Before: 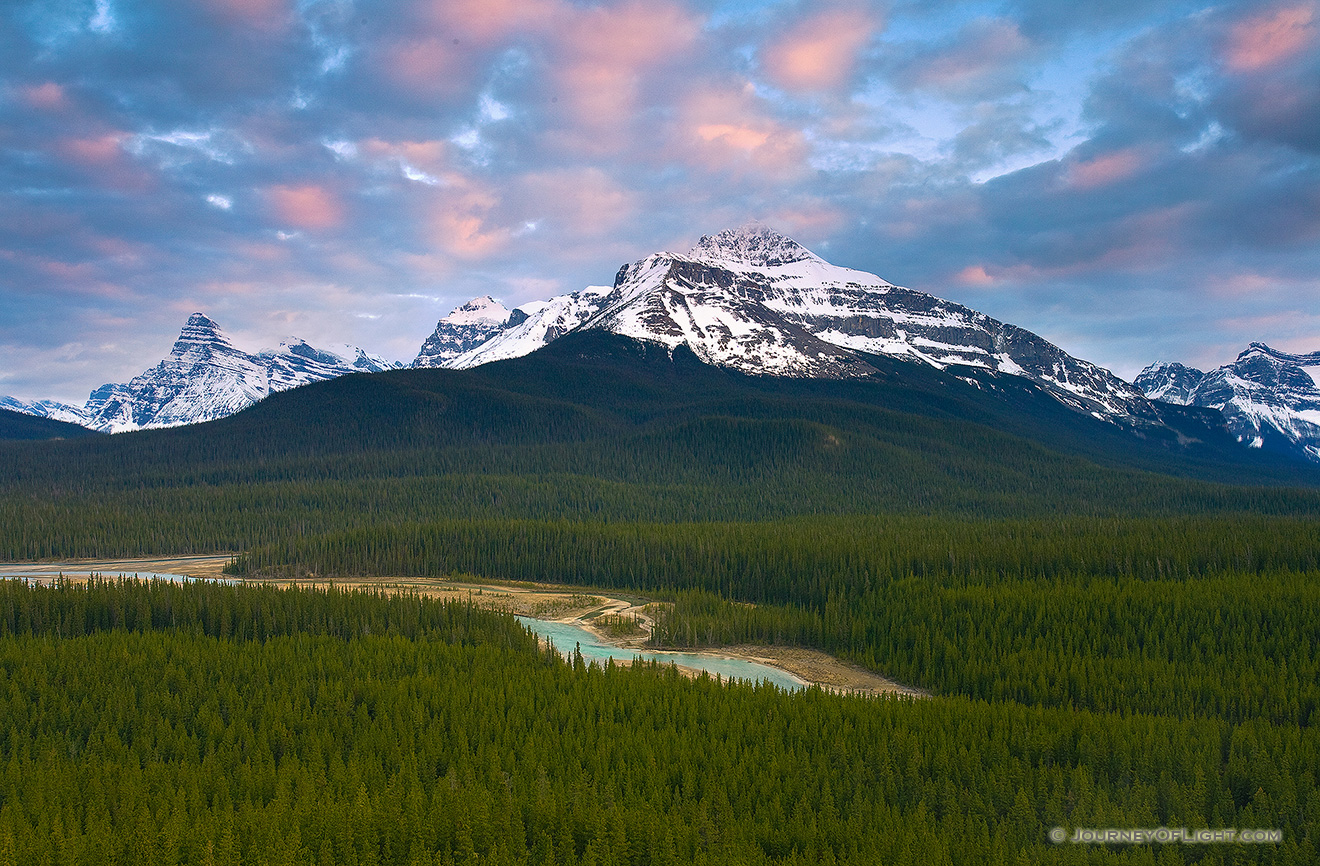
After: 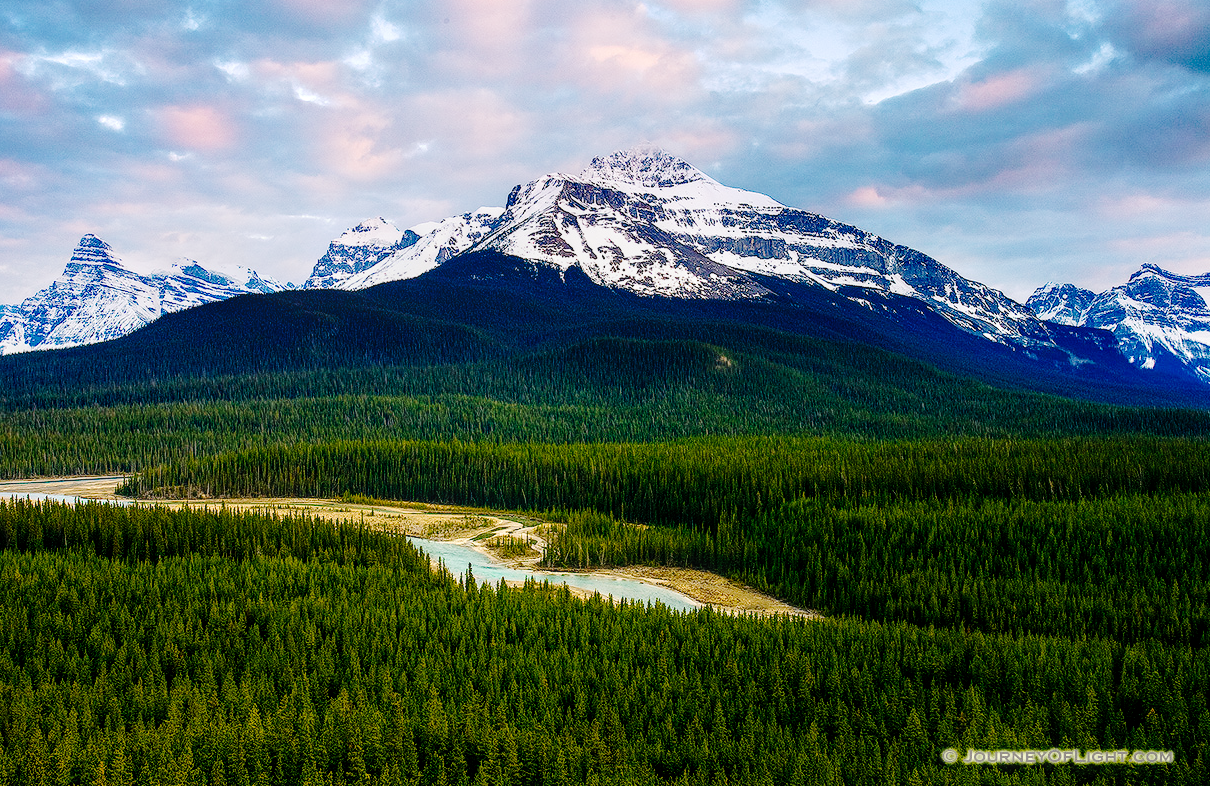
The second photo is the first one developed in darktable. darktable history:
base curve: curves: ch0 [(0, 0) (0.036, 0.01) (0.123, 0.254) (0.258, 0.504) (0.507, 0.748) (1, 1)], preserve colors none
crop and rotate: left 8.262%, top 9.226%
local contrast: detail 130%
